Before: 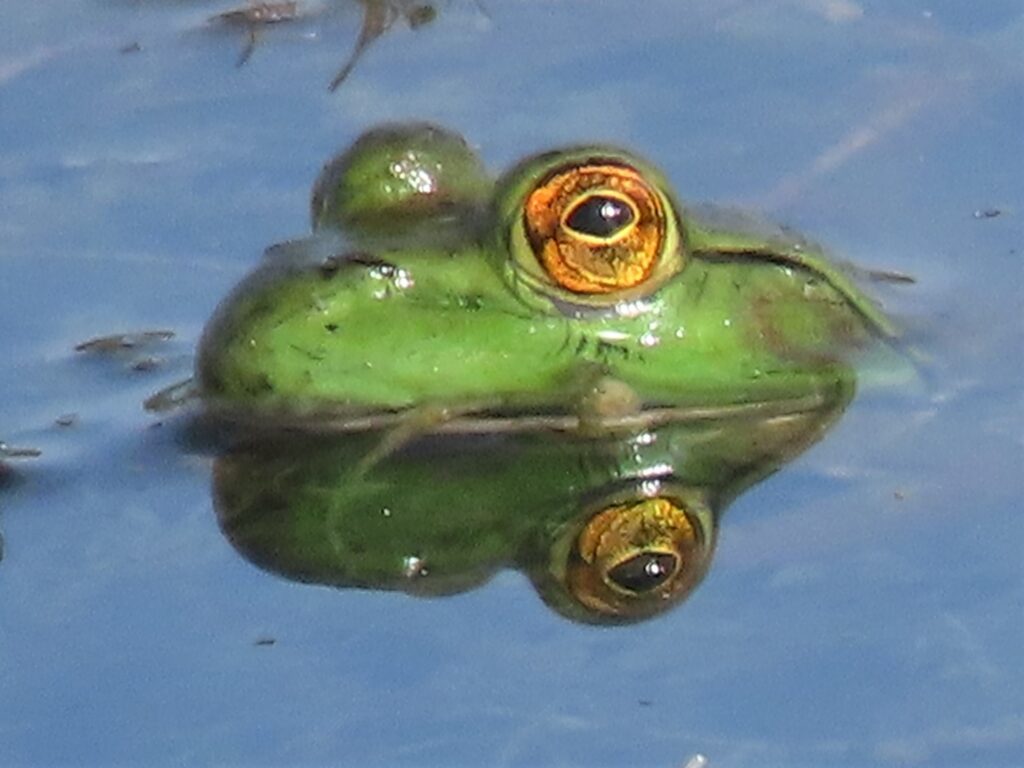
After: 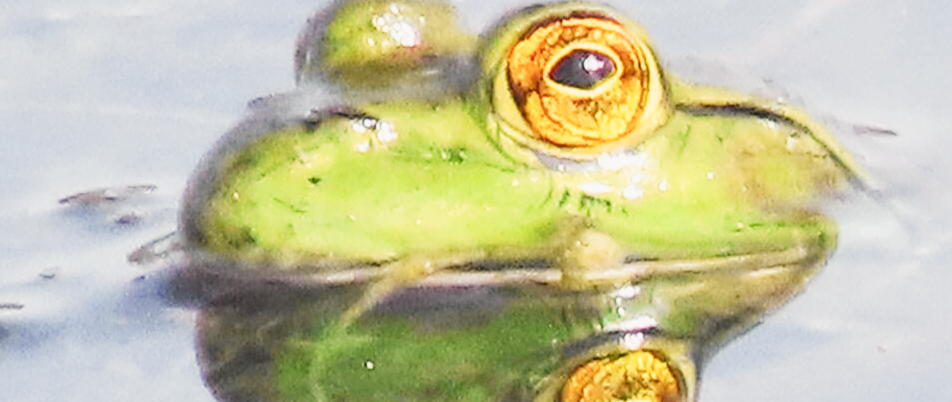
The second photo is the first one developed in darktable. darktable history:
white balance: red 1.05, blue 1.072
local contrast: highlights 100%, shadows 100%, detail 120%, midtone range 0.2
tone curve: curves: ch0 [(0, 0.008) (0.107, 0.083) (0.283, 0.287) (0.461, 0.498) (0.64, 0.691) (0.822, 0.869) (0.998, 0.978)]; ch1 [(0, 0) (0.323, 0.339) (0.438, 0.422) (0.473, 0.487) (0.502, 0.502) (0.527, 0.53) (0.561, 0.583) (0.608, 0.629) (0.669, 0.704) (0.859, 0.899) (1, 1)]; ch2 [(0, 0) (0.33, 0.347) (0.421, 0.456) (0.473, 0.498) (0.502, 0.504) (0.522, 0.524) (0.549, 0.567) (0.585, 0.627) (0.676, 0.724) (1, 1)], color space Lab, independent channels, preserve colors none
color balance: contrast -15%
contrast brightness saturation: contrast -0.05, saturation -0.41
base curve: curves: ch0 [(0, 0) (0.007, 0.004) (0.027, 0.03) (0.046, 0.07) (0.207, 0.54) (0.442, 0.872) (0.673, 0.972) (1, 1)], preserve colors none
crop: left 1.744%, top 19.225%, right 5.069%, bottom 28.357%
color balance rgb: shadows lift › chroma 3%, shadows lift › hue 280.8°, power › hue 330°, highlights gain › chroma 3%, highlights gain › hue 75.6°, global offset › luminance 1.5%, perceptual saturation grading › global saturation 20%, perceptual saturation grading › highlights -25%, perceptual saturation grading › shadows 50%, global vibrance 30%
